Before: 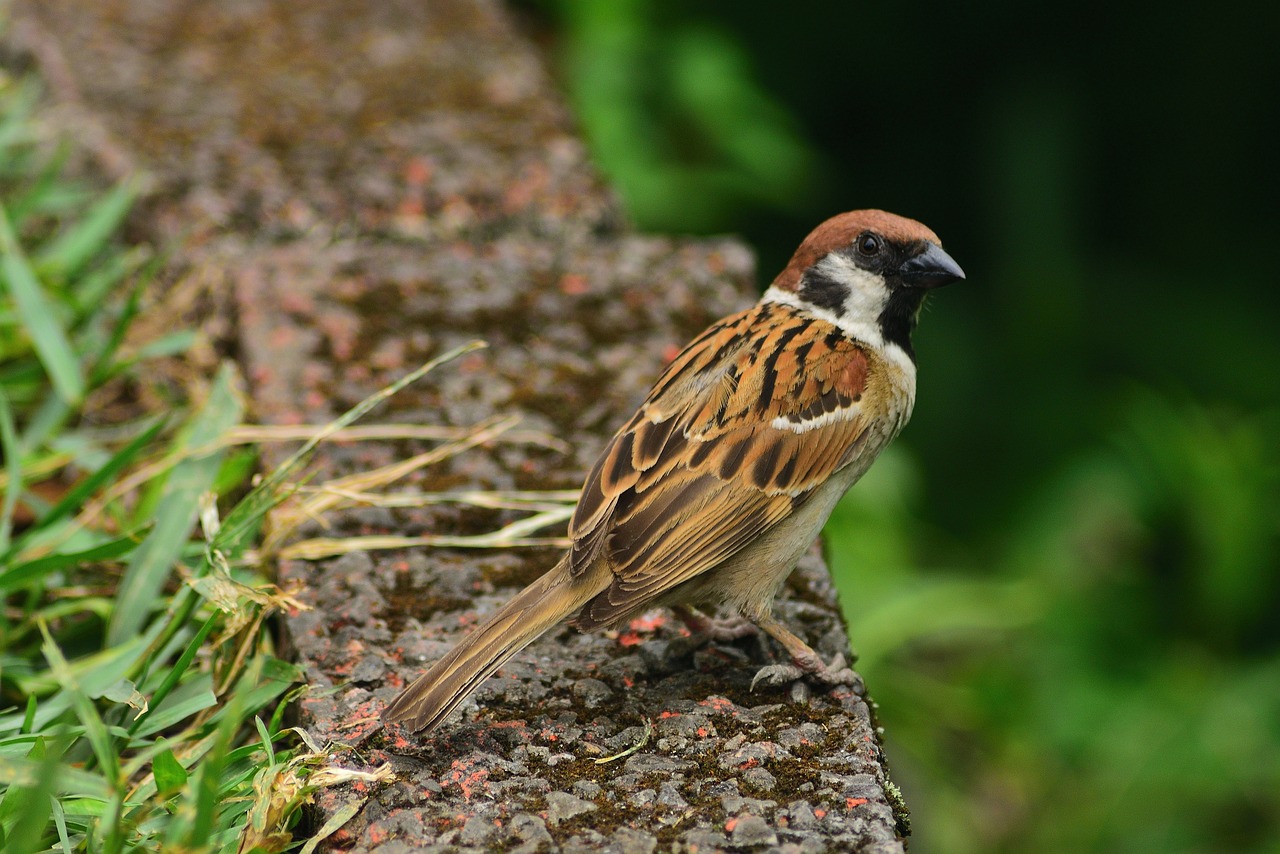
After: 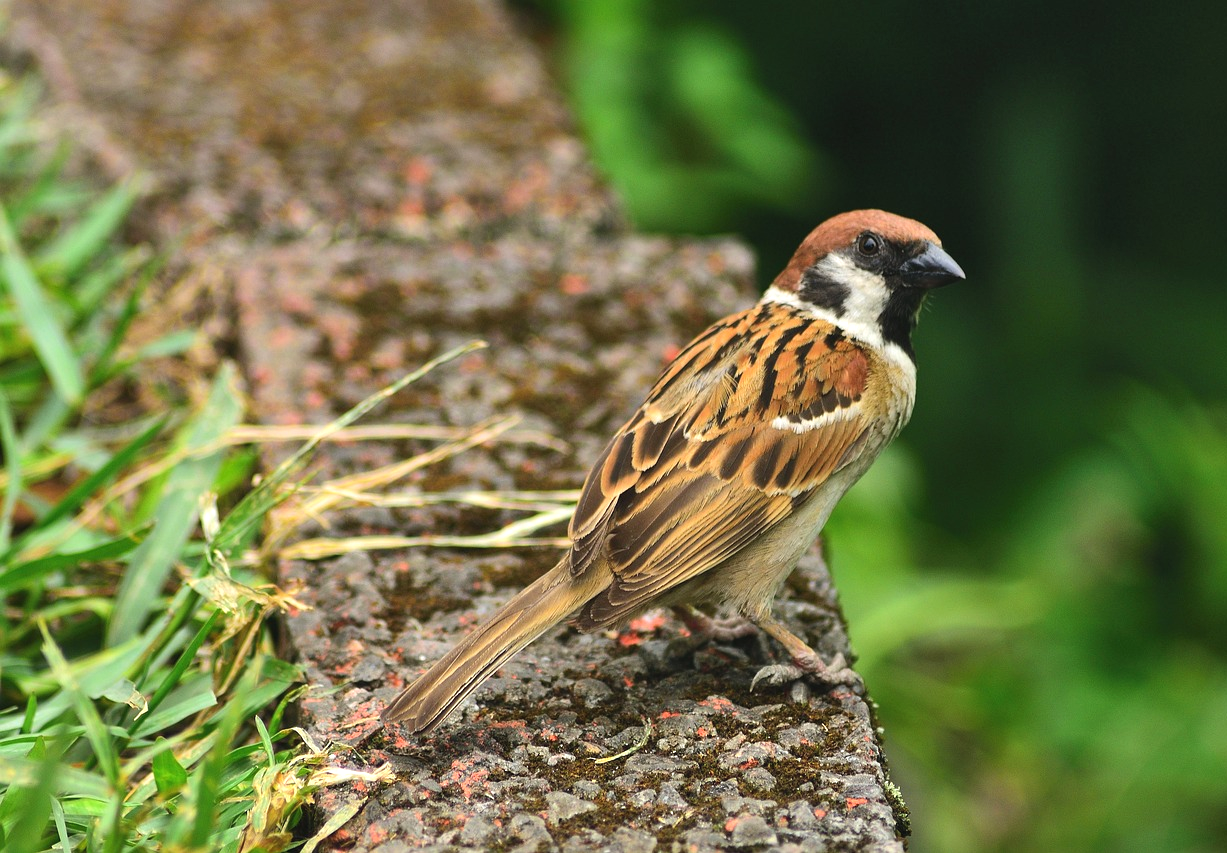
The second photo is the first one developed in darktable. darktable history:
shadows and highlights: shadows 37.27, highlights -28.18, soften with gaussian
crop: right 4.126%, bottom 0.031%
levels: levels [0, 0.498, 0.996]
exposure: black level correction -0.002, exposure 0.54 EV, compensate highlight preservation false
